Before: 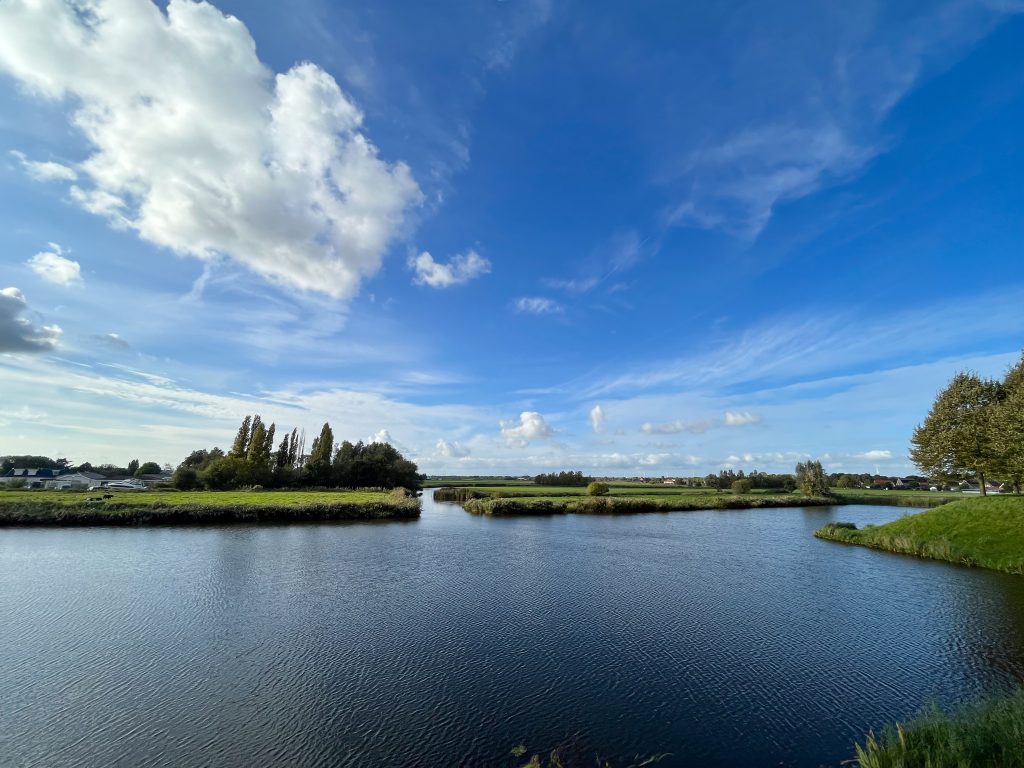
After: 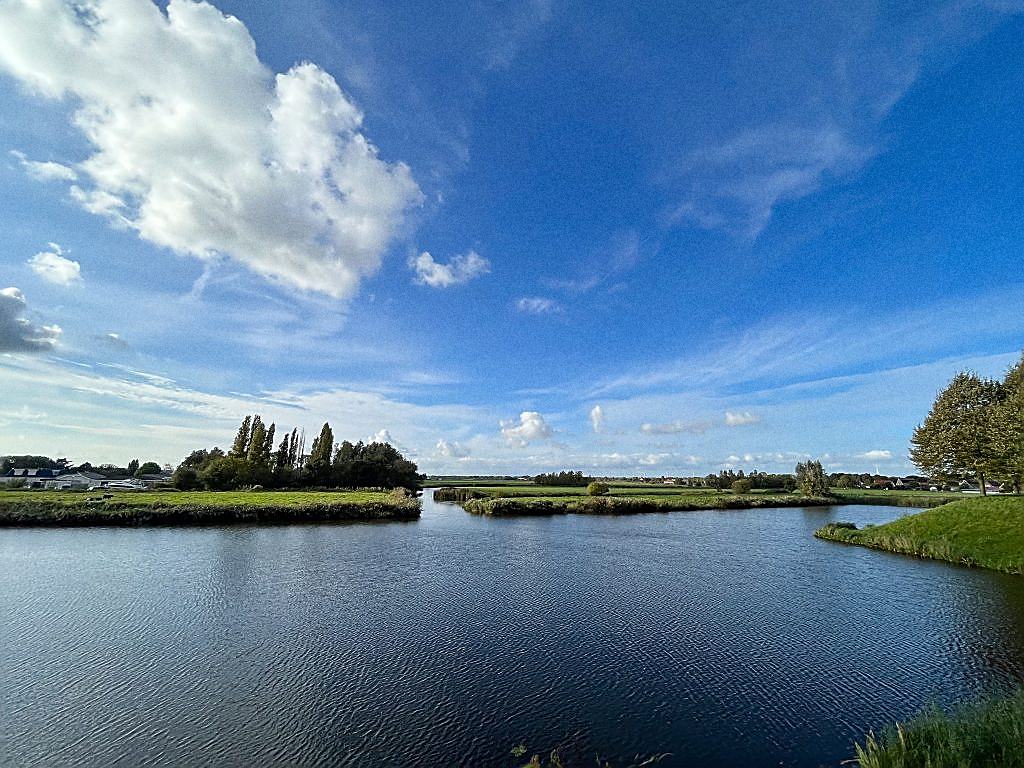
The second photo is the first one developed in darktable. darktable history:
grain: coarseness 22.88 ISO
sharpen: radius 1.4, amount 1.25, threshold 0.7
